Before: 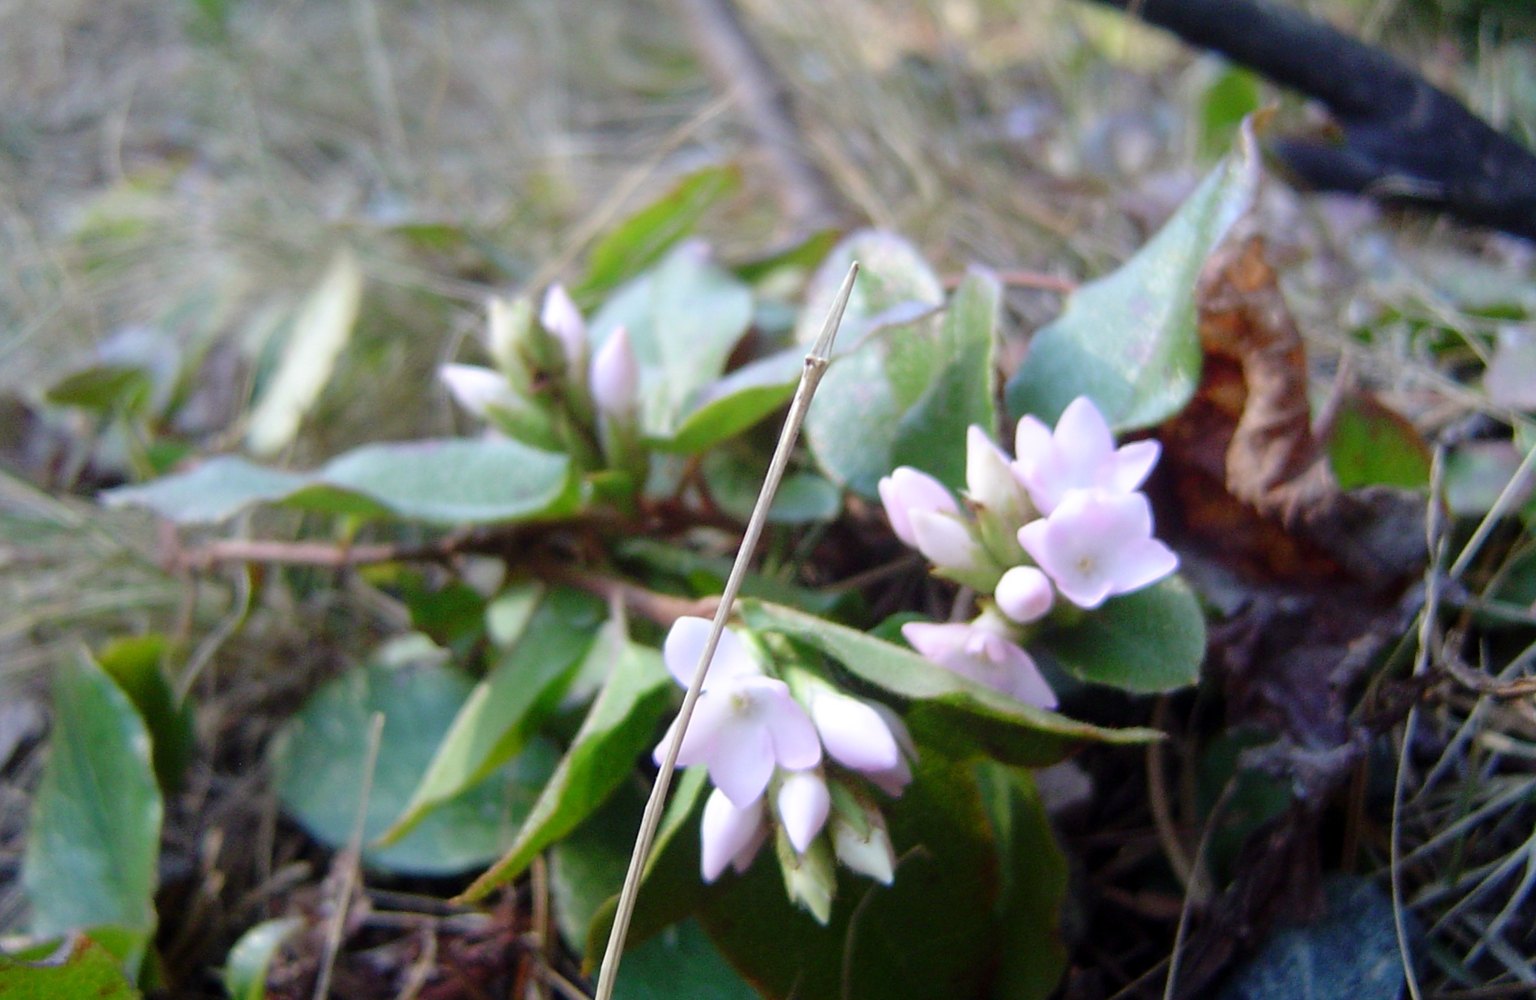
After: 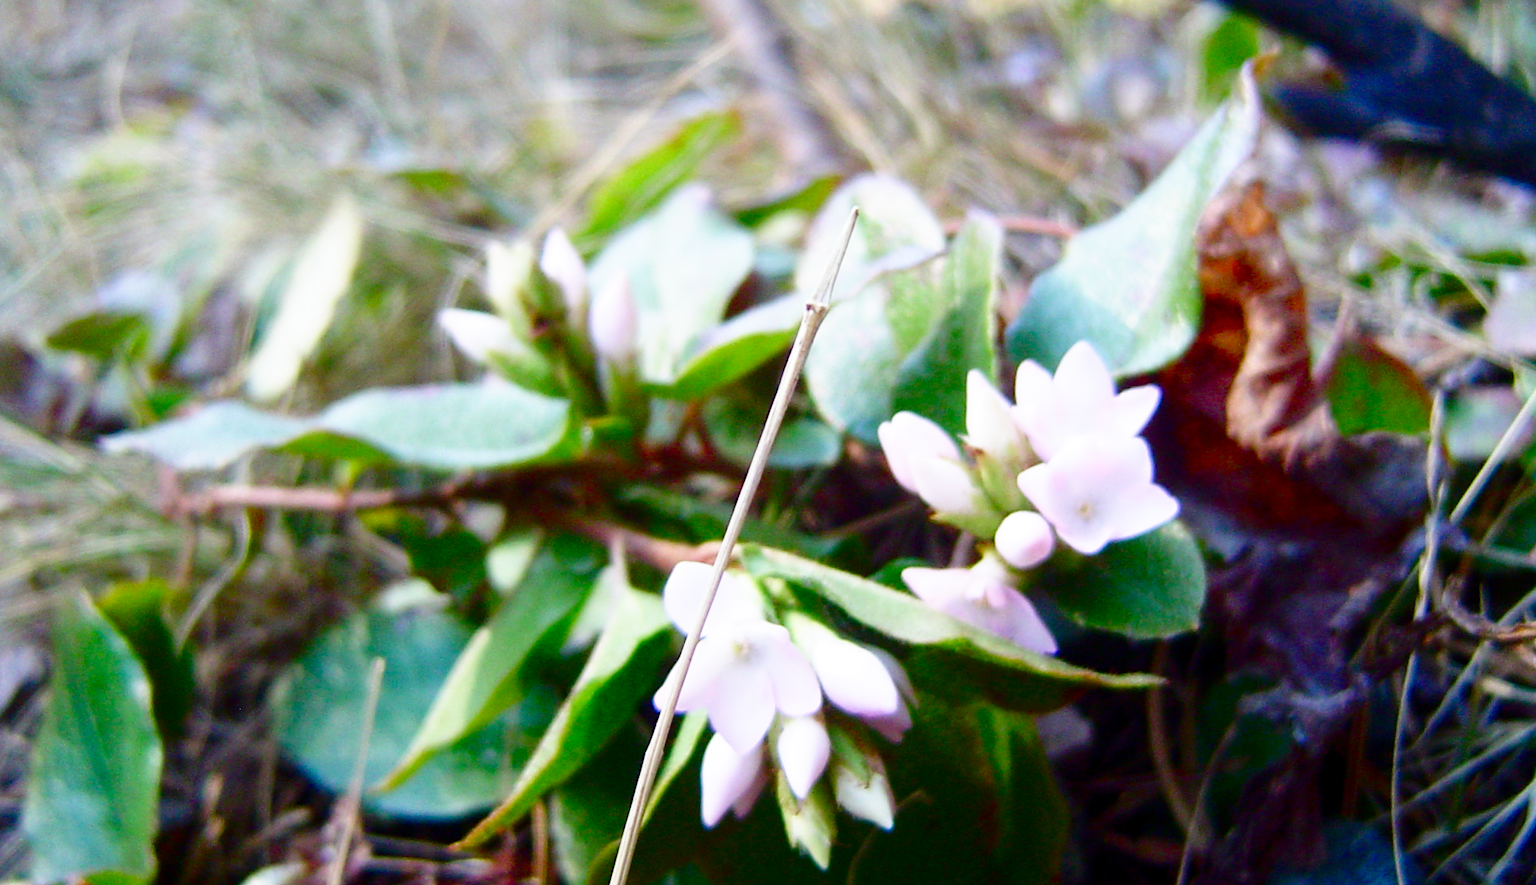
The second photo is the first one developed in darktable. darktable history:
crop and rotate: top 5.501%, bottom 5.931%
base curve: curves: ch0 [(0, 0) (0.557, 0.834) (1, 1)], preserve colors none
color balance rgb: perceptual saturation grading › global saturation 20%, perceptual saturation grading › highlights -49.494%, perceptual saturation grading › shadows 24.235%, global vibrance 20%
contrast brightness saturation: contrast 0.116, brightness -0.124, saturation 0.204
